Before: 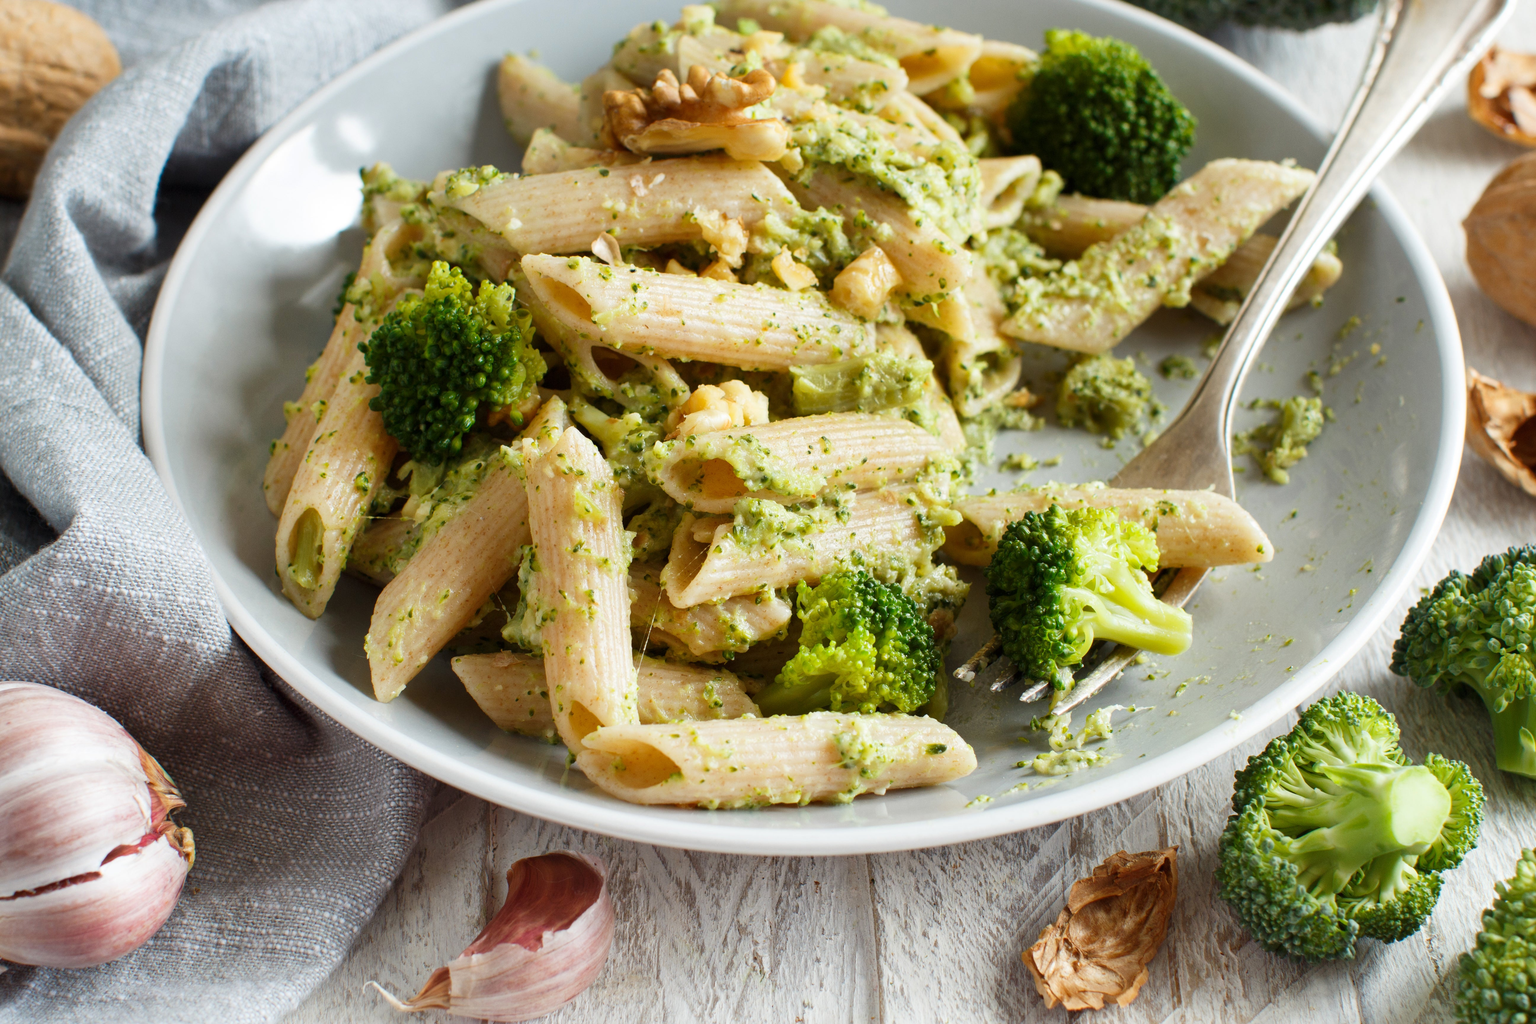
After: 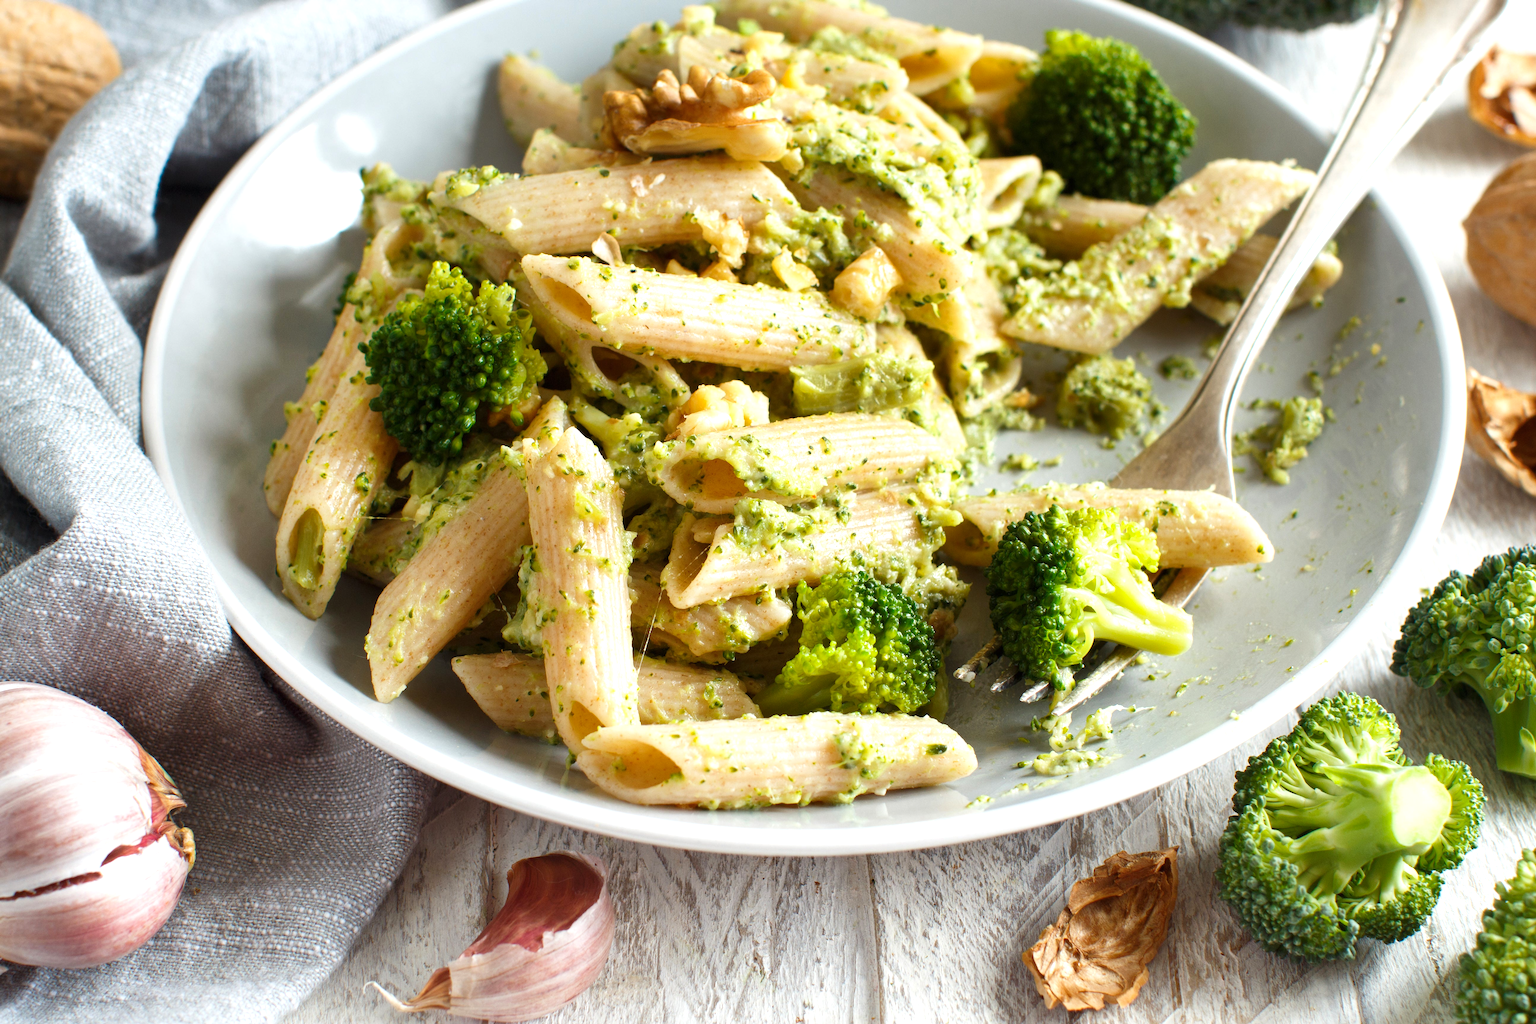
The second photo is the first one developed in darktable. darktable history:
color balance rgb: perceptual saturation grading › global saturation 0.097%, perceptual brilliance grading › global brilliance 11.159%
